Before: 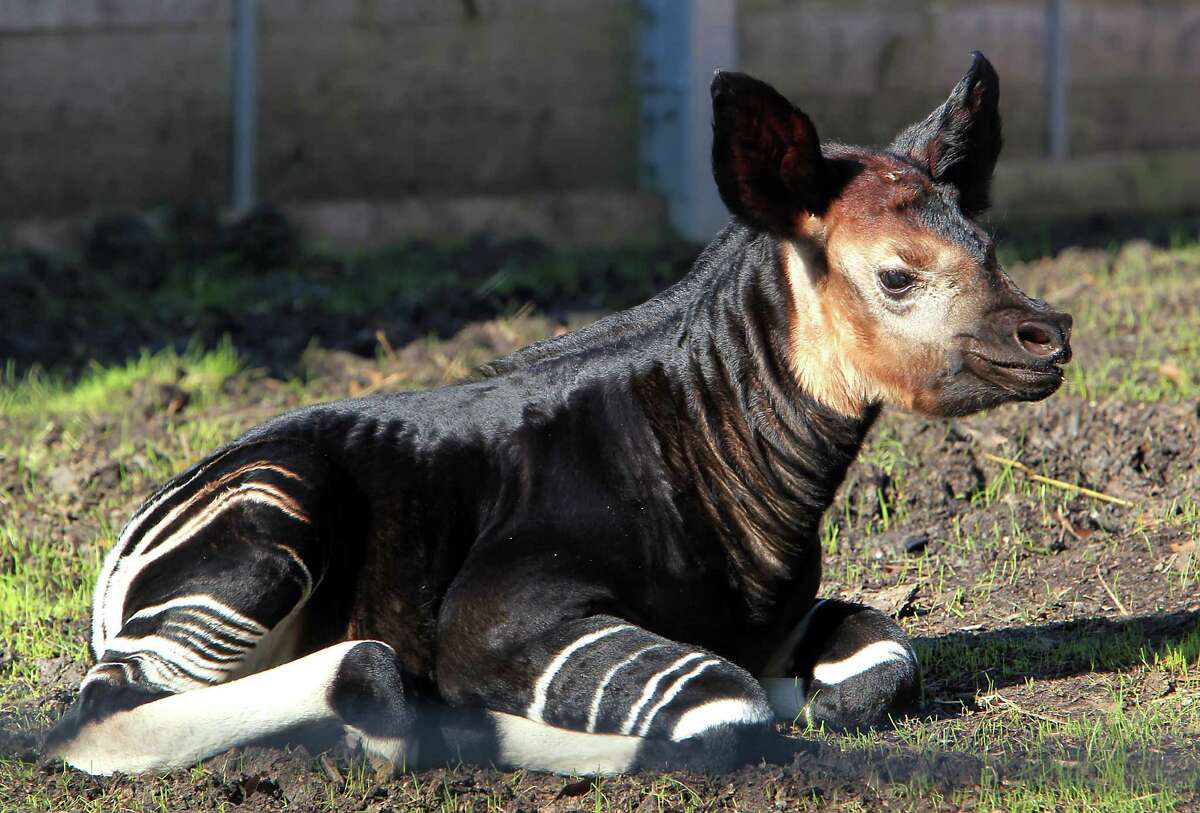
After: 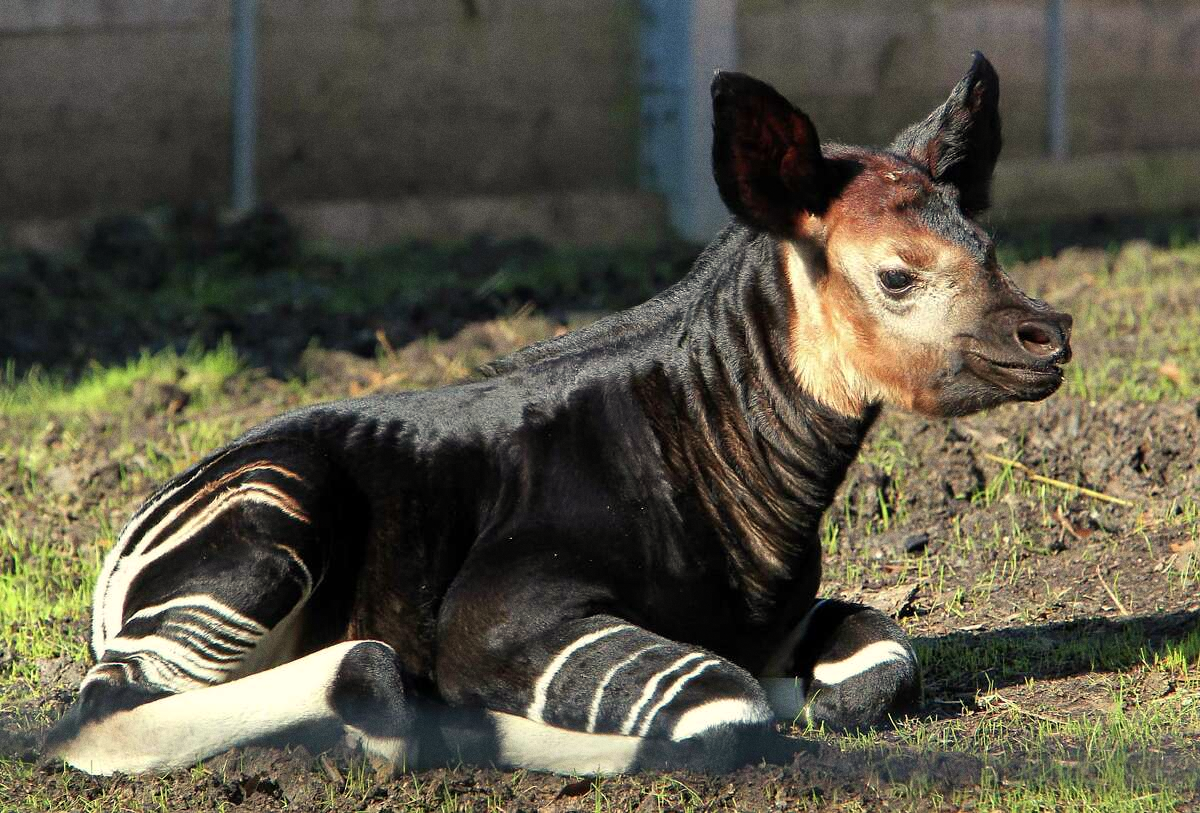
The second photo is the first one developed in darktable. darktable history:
grain: strength 26%
white balance: red 1.029, blue 0.92
